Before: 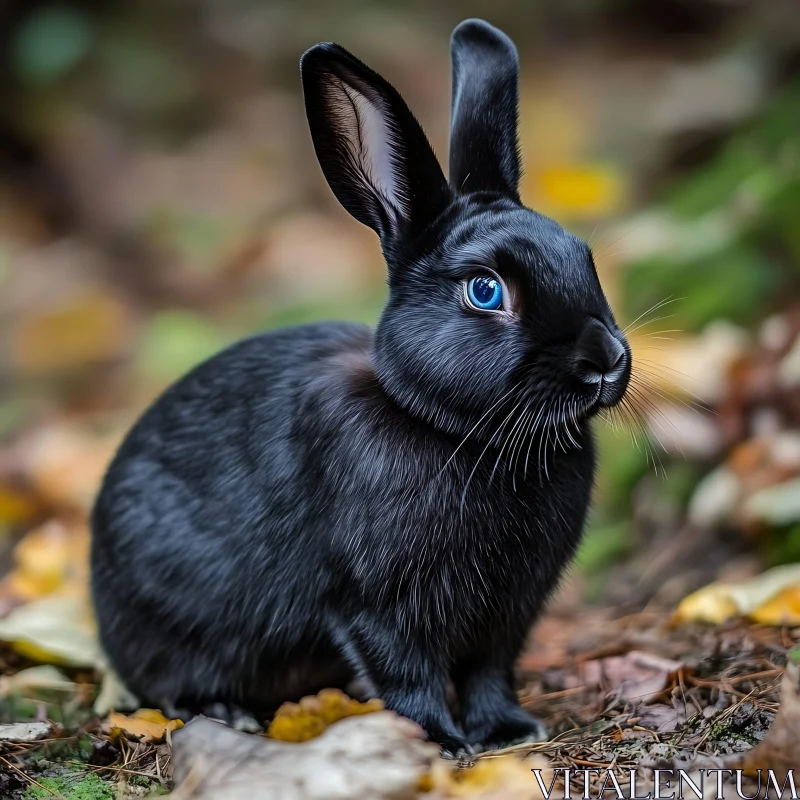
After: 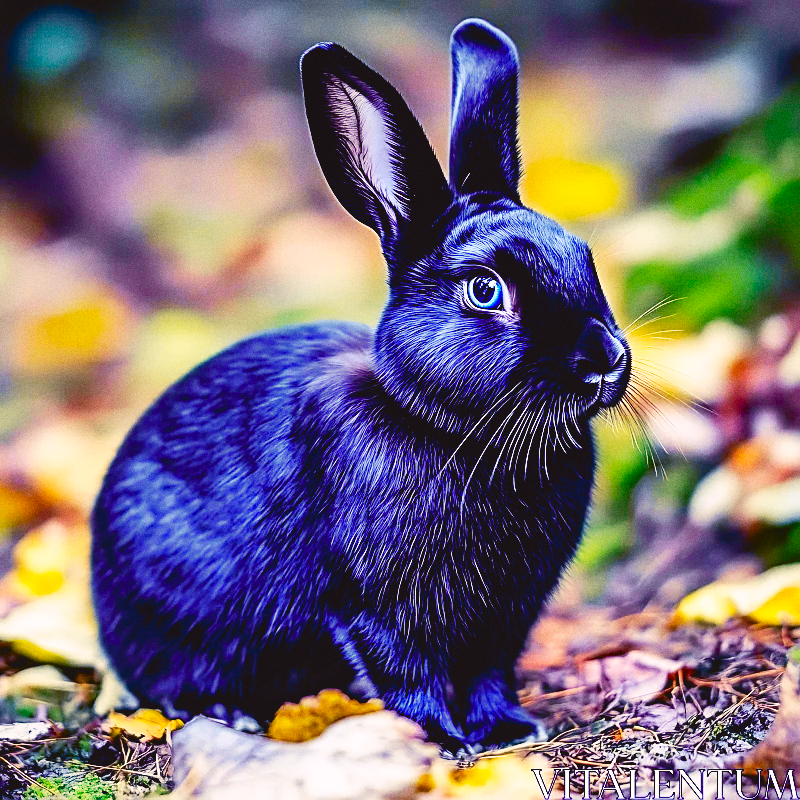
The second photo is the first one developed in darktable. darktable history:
grain: coarseness 0.09 ISO
color balance rgb: shadows lift › luminance -28.76%, shadows lift › chroma 15%, shadows lift › hue 270°, power › chroma 1%, power › hue 255°, highlights gain › luminance 7.14%, highlights gain › chroma 2%, highlights gain › hue 90°, global offset › luminance -0.29%, global offset › hue 260°, perceptual saturation grading › global saturation 20%, perceptual saturation grading › highlights -13.92%, perceptual saturation grading › shadows 50%
exposure: compensate highlight preservation false
shadows and highlights: on, module defaults
sharpen: on, module defaults
base curve: curves: ch0 [(0, 0) (0.007, 0.004) (0.027, 0.03) (0.046, 0.07) (0.207, 0.54) (0.442, 0.872) (0.673, 0.972) (1, 1)], preserve colors none
tone curve: curves: ch0 [(0, 0.036) (0.119, 0.115) (0.461, 0.479) (0.715, 0.767) (0.817, 0.865) (1, 0.998)]; ch1 [(0, 0) (0.377, 0.416) (0.44, 0.478) (0.487, 0.498) (0.514, 0.525) (0.538, 0.552) (0.67, 0.688) (1, 1)]; ch2 [(0, 0) (0.38, 0.405) (0.463, 0.445) (0.492, 0.486) (0.524, 0.541) (0.578, 0.59) (0.653, 0.658) (1, 1)], color space Lab, independent channels, preserve colors none
